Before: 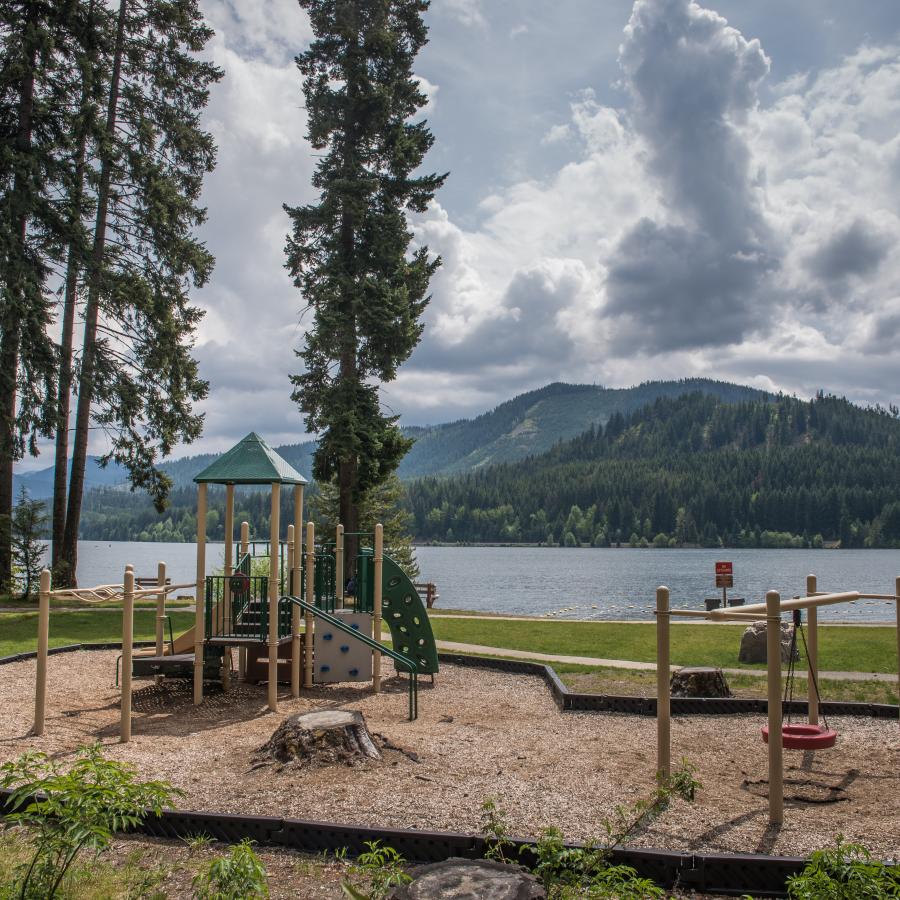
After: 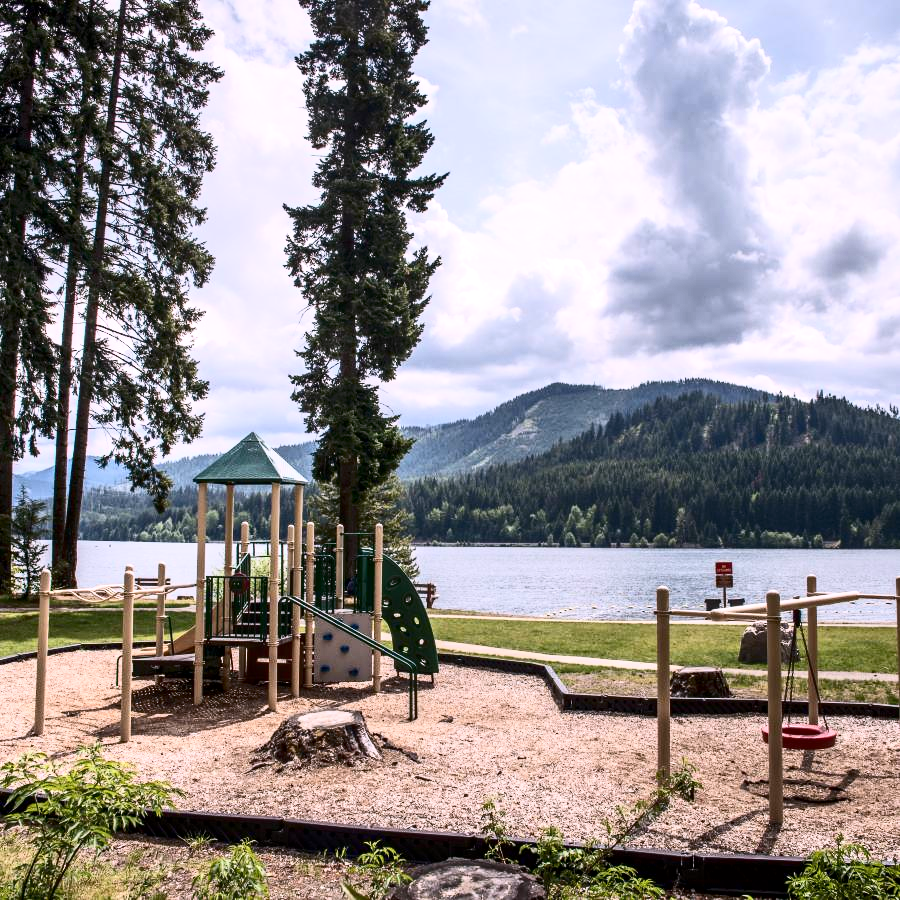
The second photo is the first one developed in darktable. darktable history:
white balance: red 1.05, blue 1.072
exposure: black level correction 0.005, exposure 0.417 EV, compensate highlight preservation false
contrast brightness saturation: contrast 0.39, brightness 0.1
rotate and perspective: crop left 0, crop top 0
